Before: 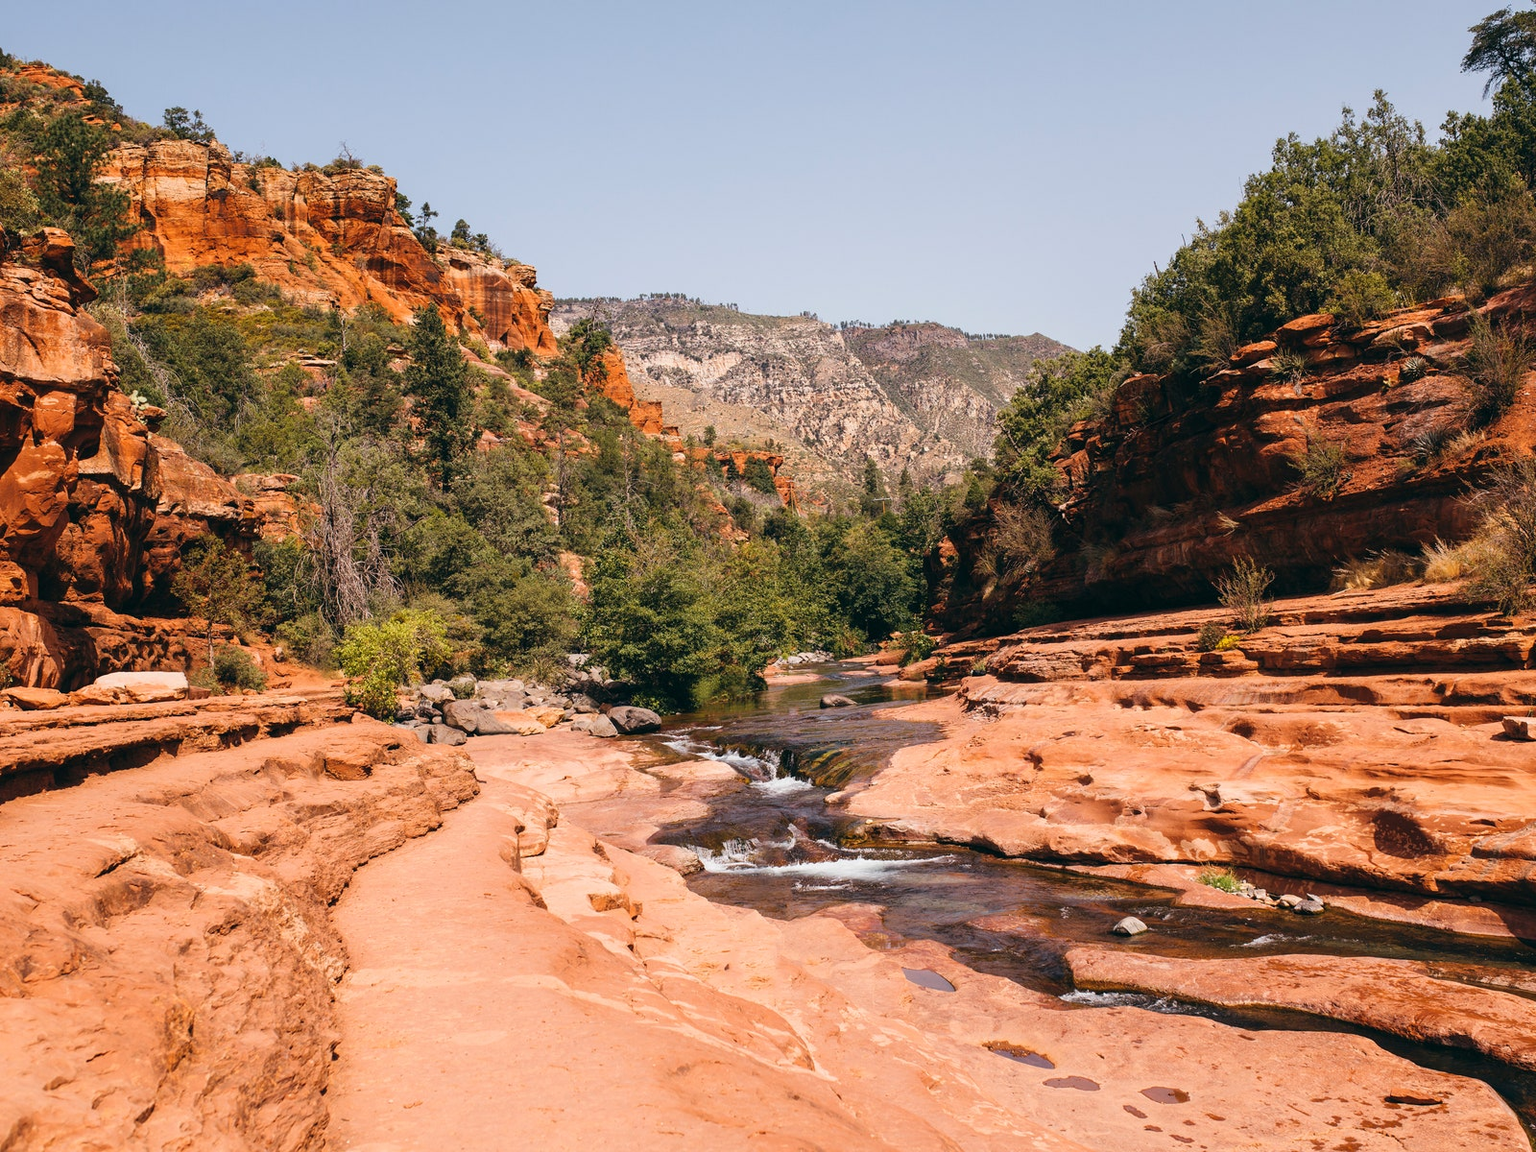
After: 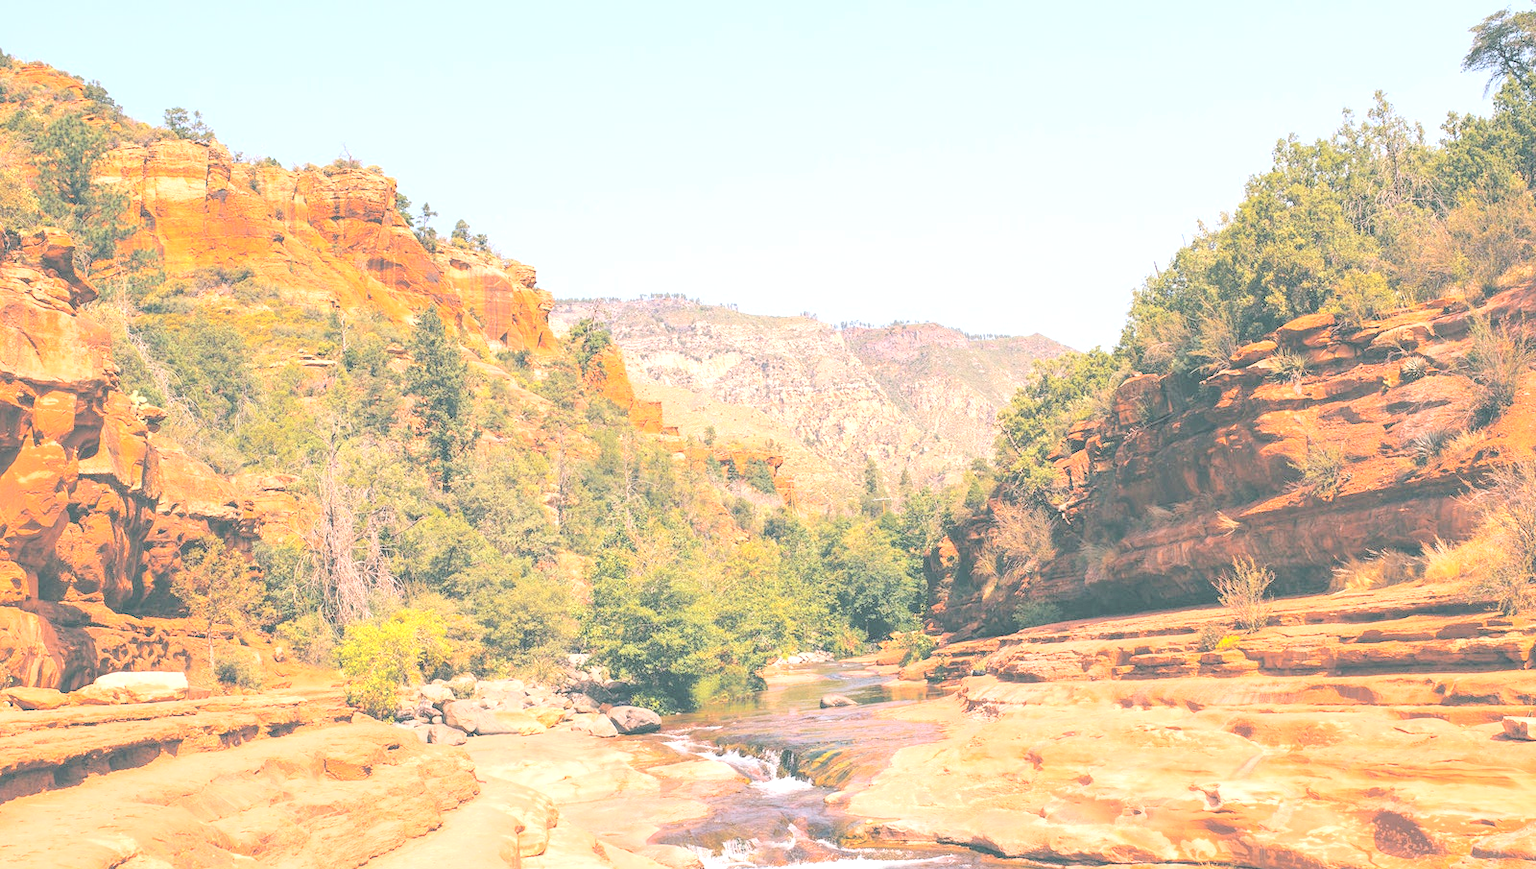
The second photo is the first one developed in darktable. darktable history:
exposure: black level correction 0, exposure 1.001 EV, compensate highlight preservation false
contrast brightness saturation: brightness 0.996
crop: bottom 24.457%
